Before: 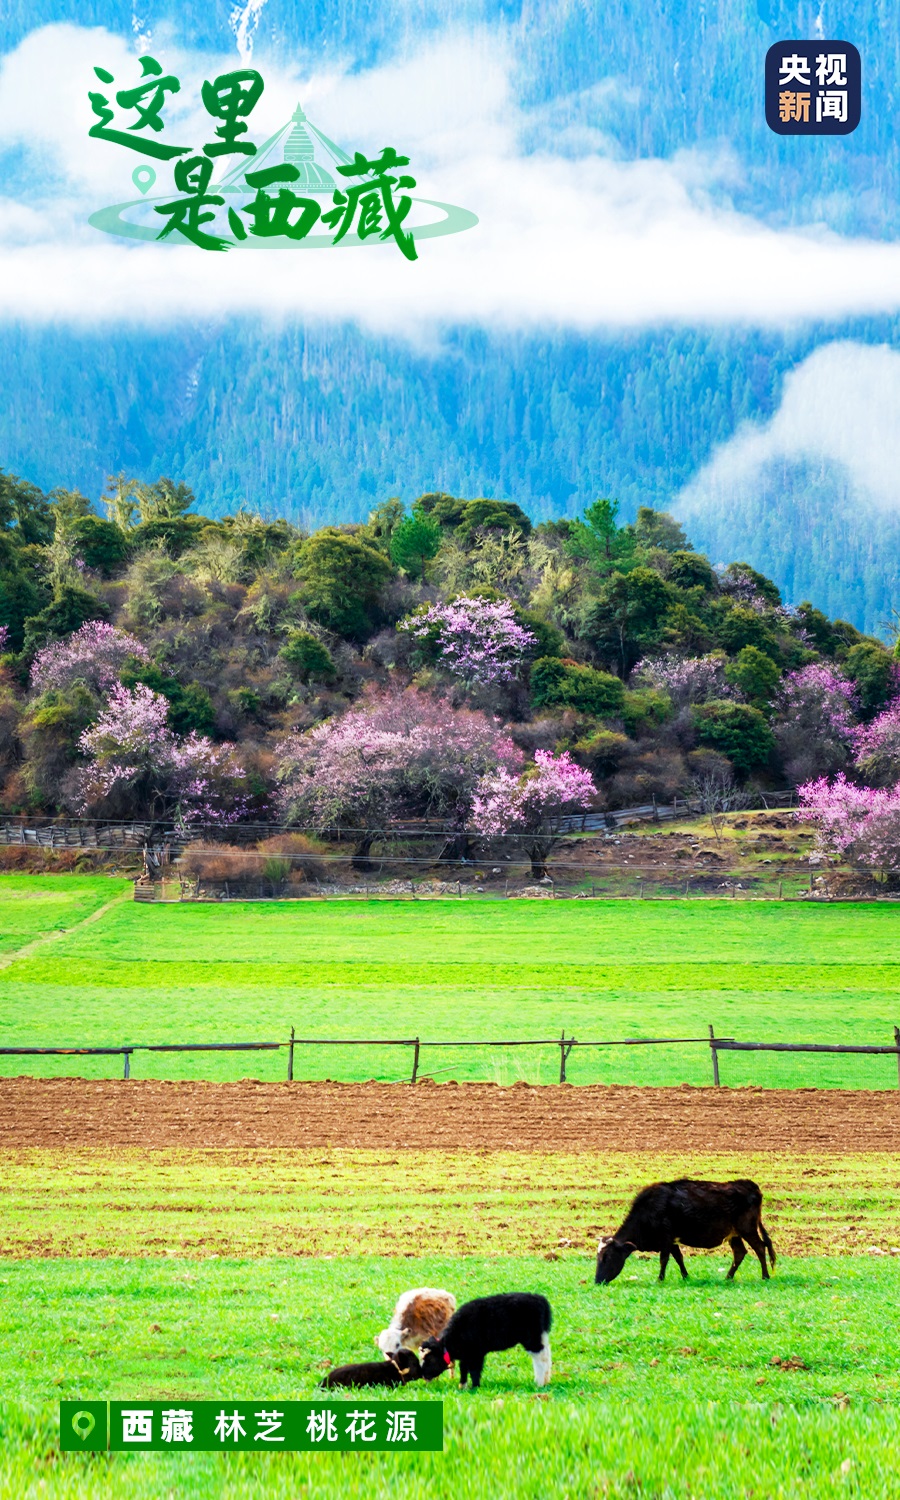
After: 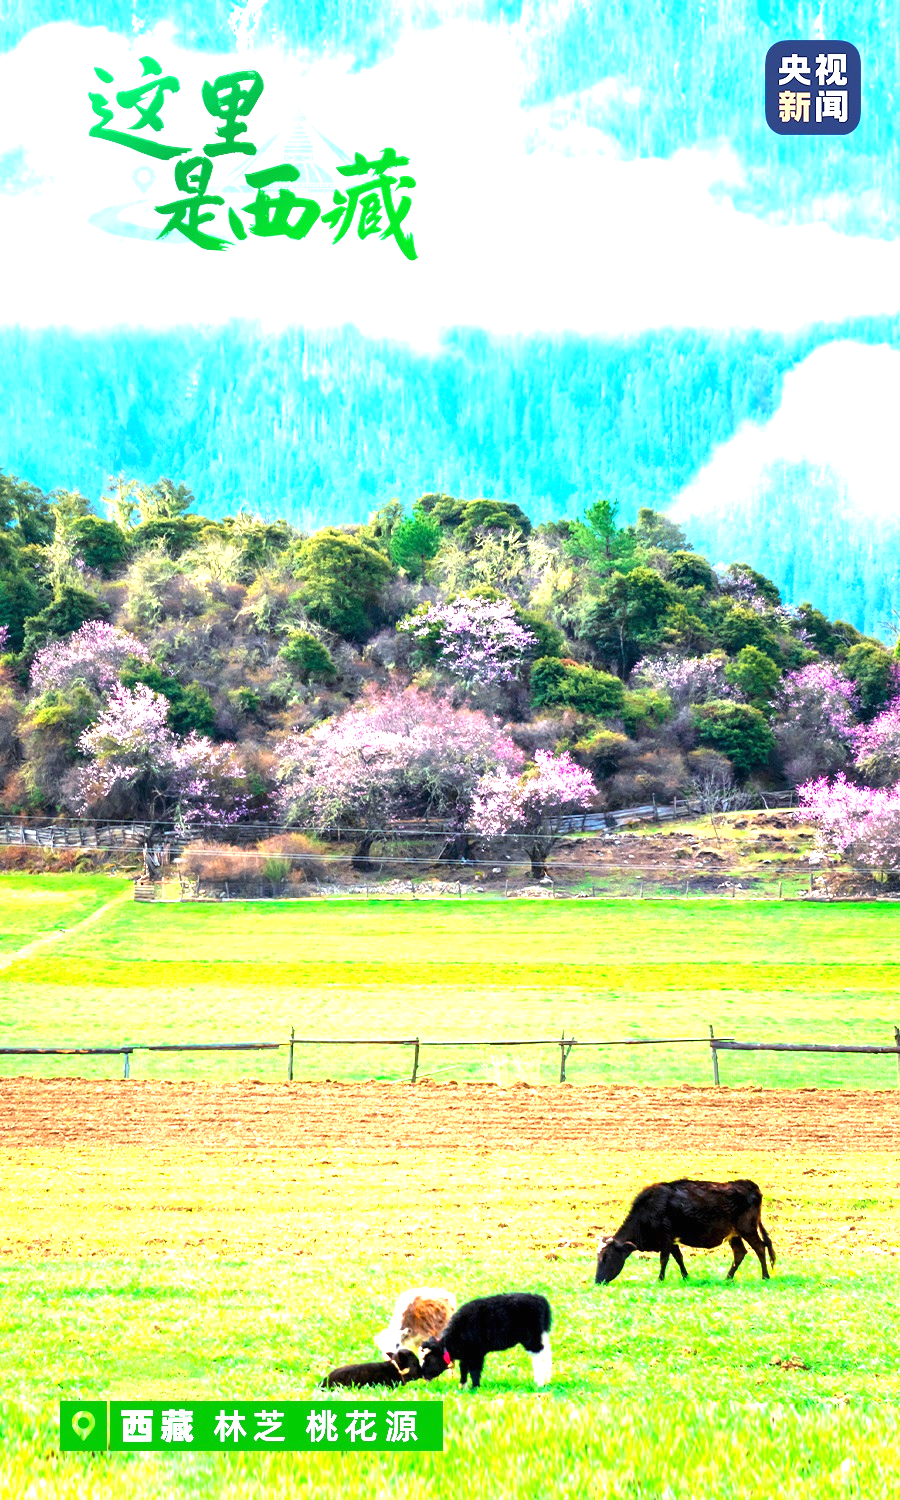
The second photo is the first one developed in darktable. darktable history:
exposure: black level correction 0, exposure 1.472 EV, compensate highlight preservation false
